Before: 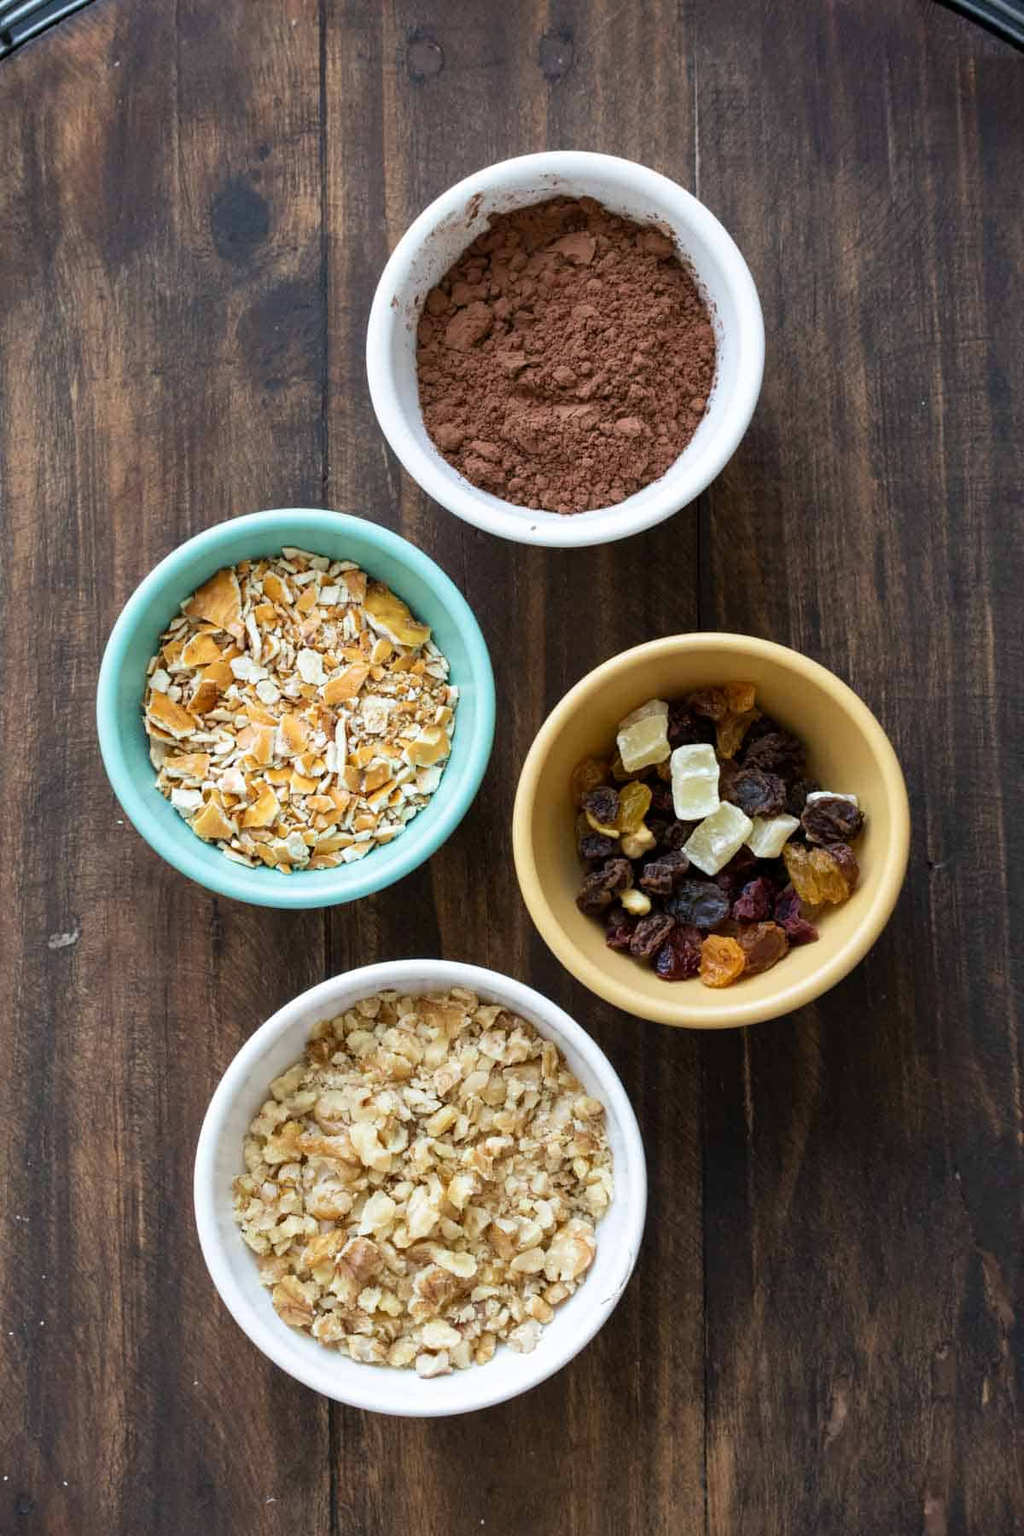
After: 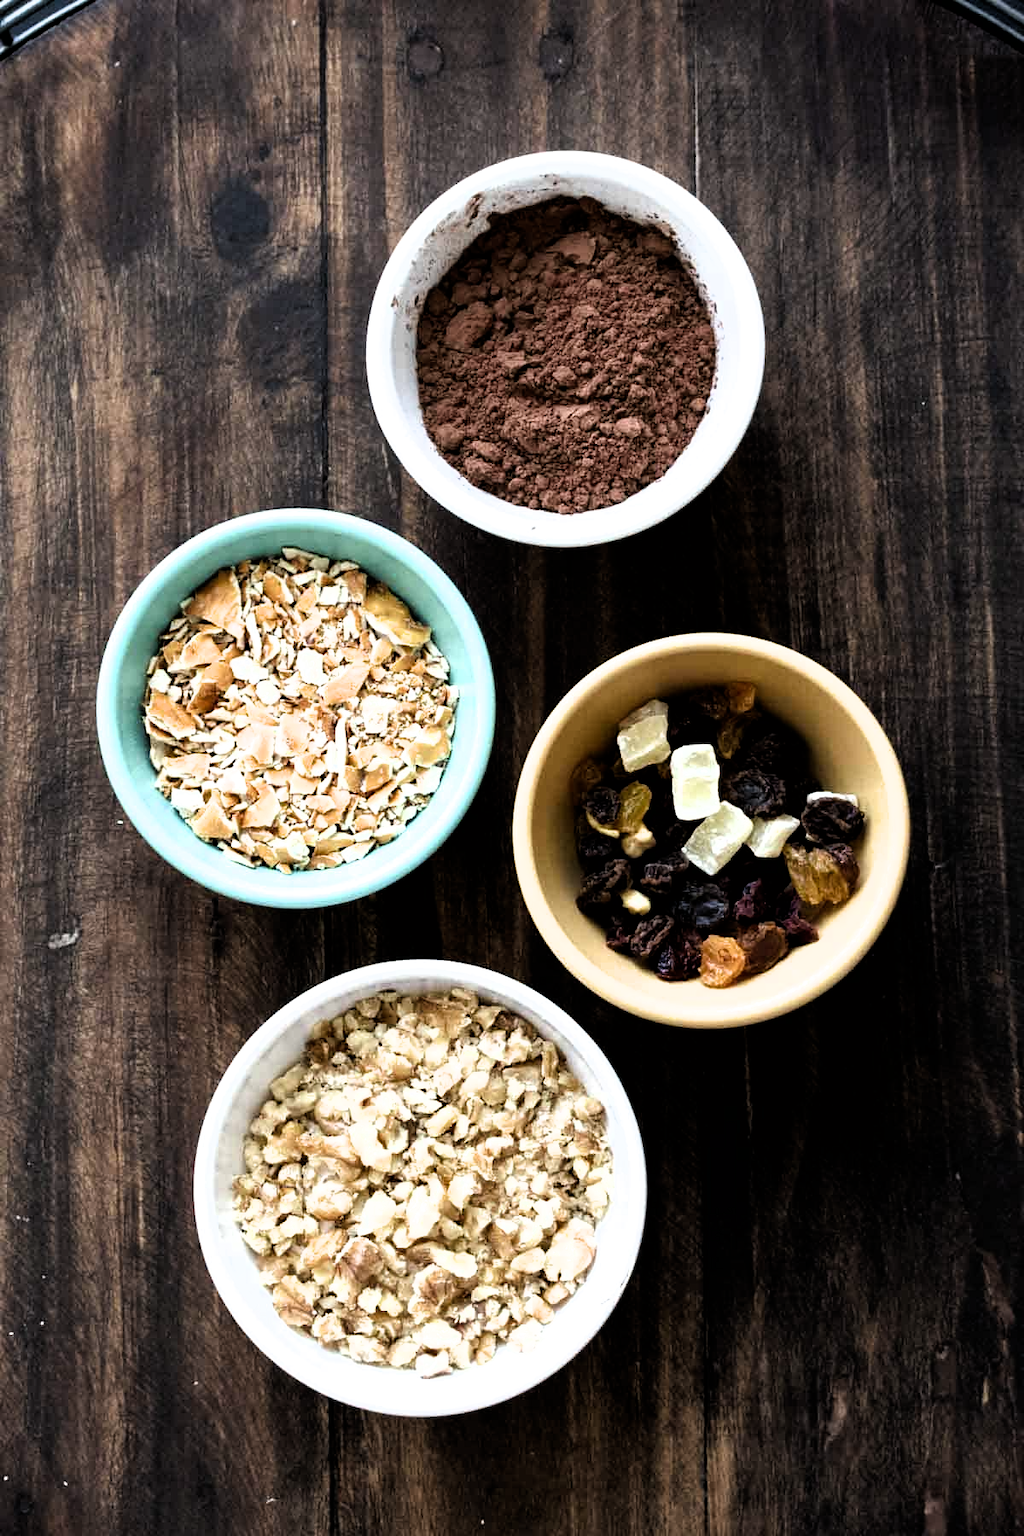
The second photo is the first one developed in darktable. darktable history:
filmic rgb: black relative exposure -8.29 EV, white relative exposure 2.23 EV, hardness 7.11, latitude 85.4%, contrast 1.706, highlights saturation mix -3.34%, shadows ↔ highlights balance -2.57%
